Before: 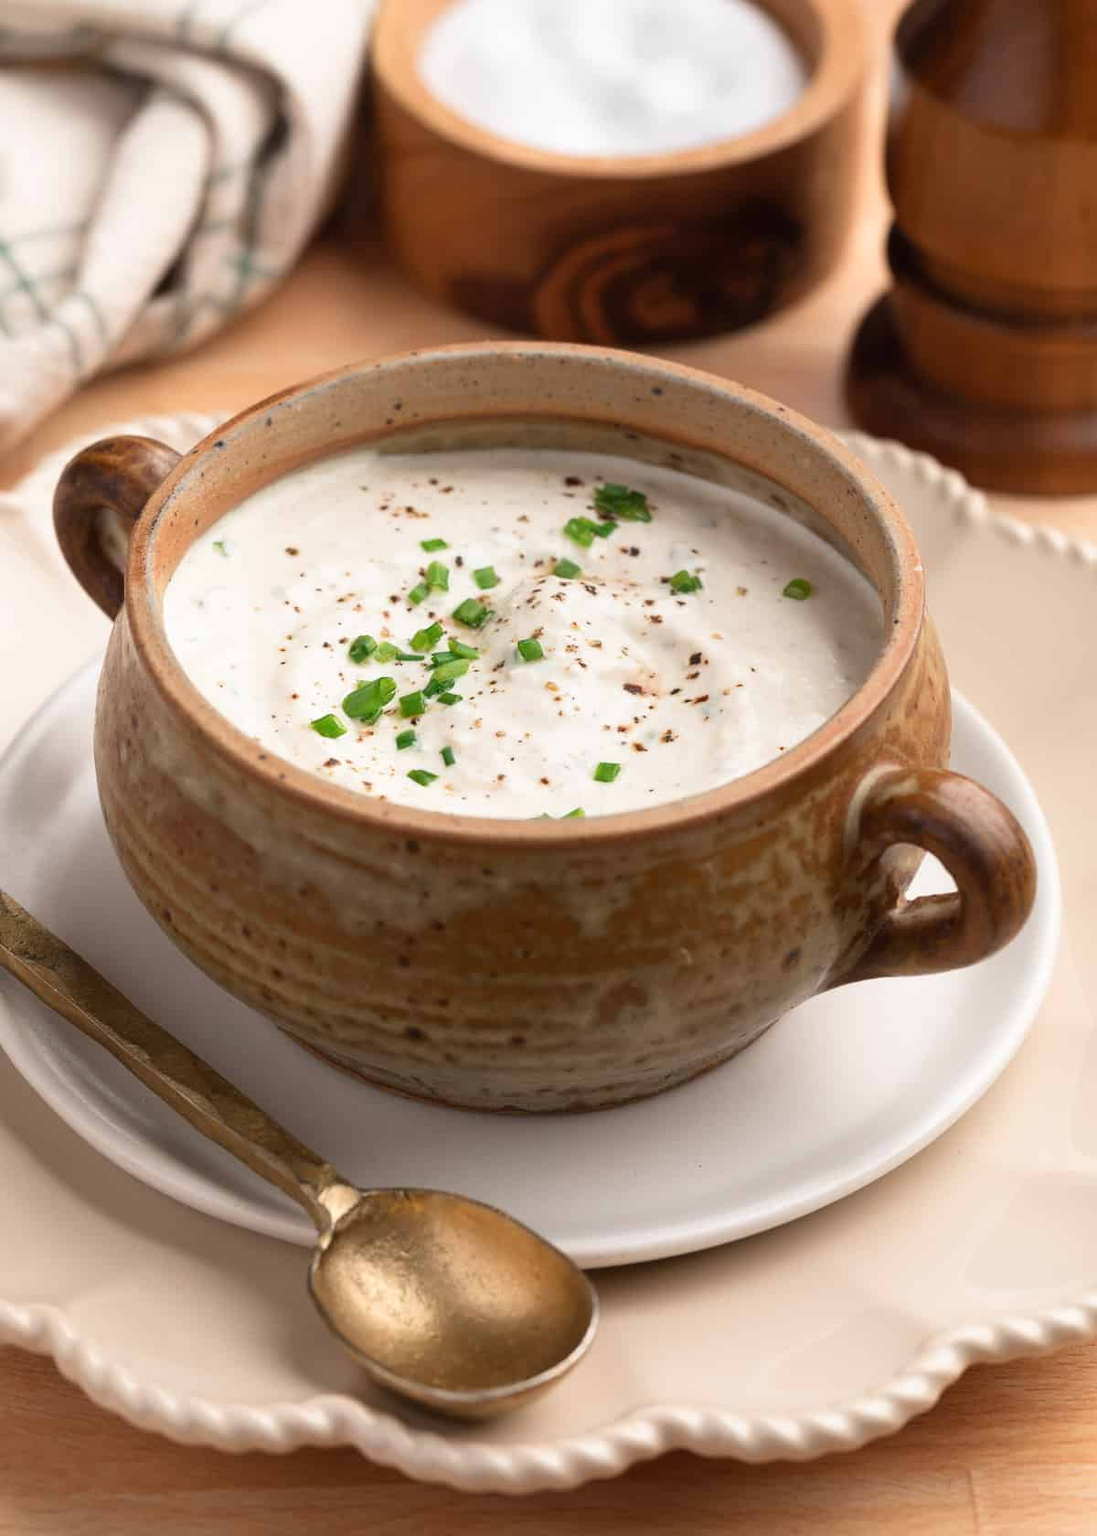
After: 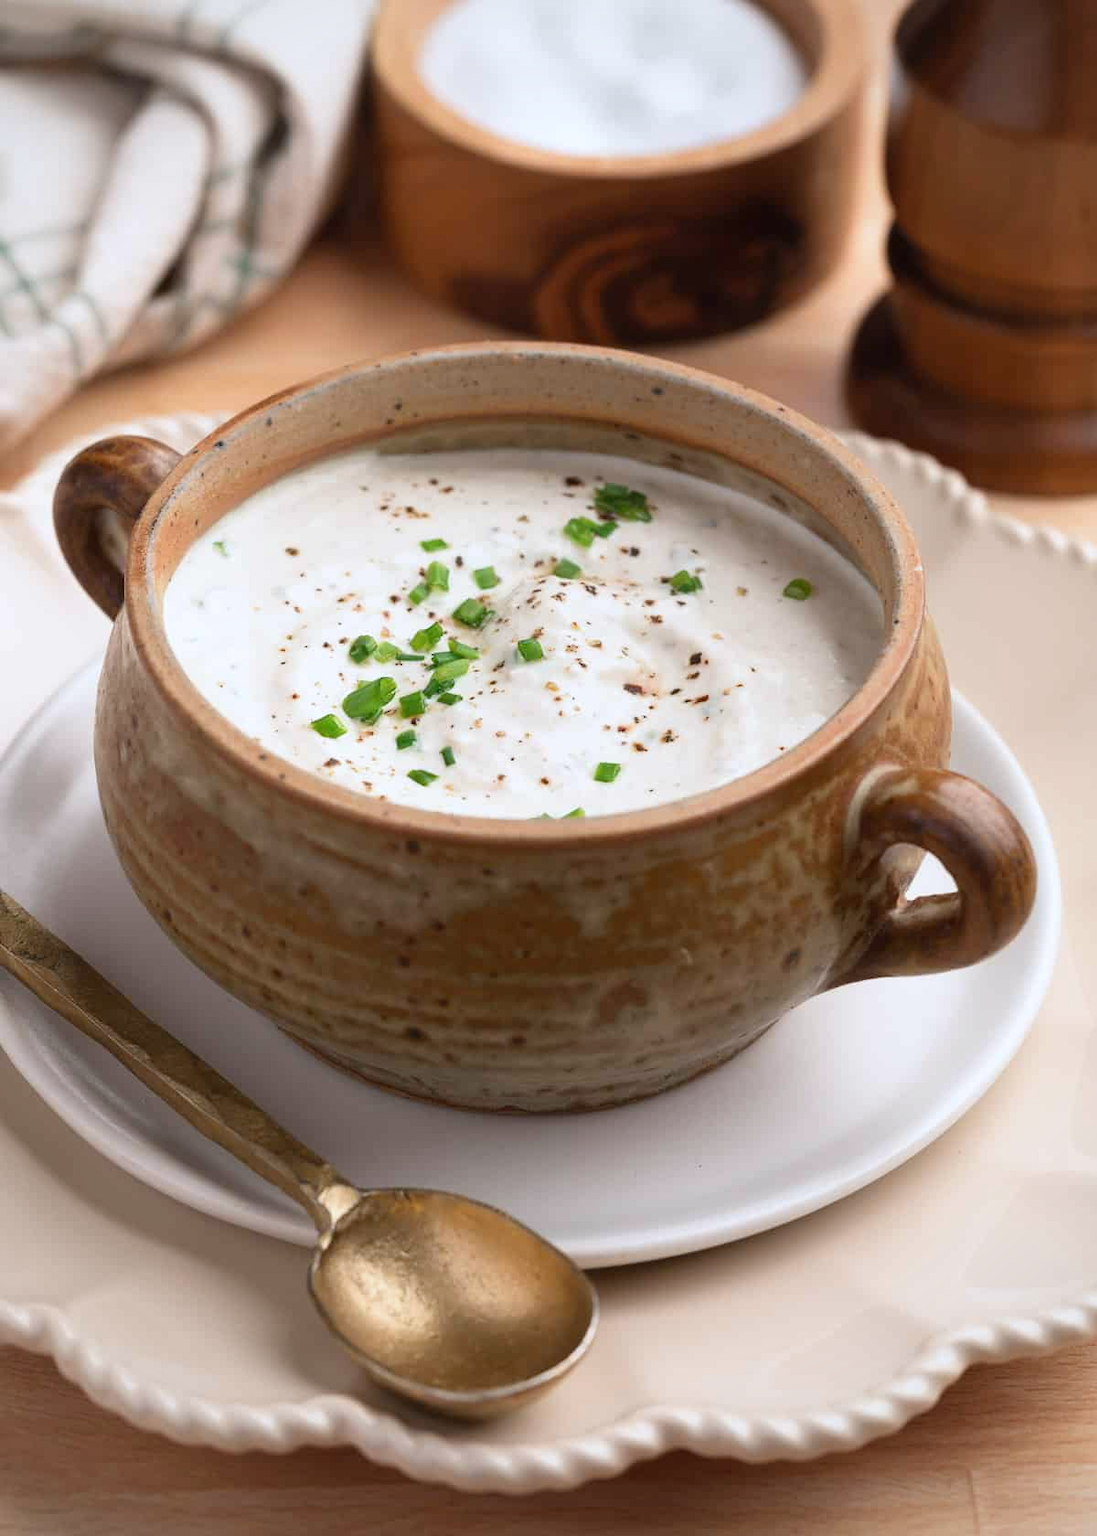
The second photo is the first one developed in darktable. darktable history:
vignetting: fall-off radius 93.87%
local contrast: mode bilateral grid, contrast 100, coarseness 100, detail 94%, midtone range 0.2
white balance: red 0.967, blue 1.049
